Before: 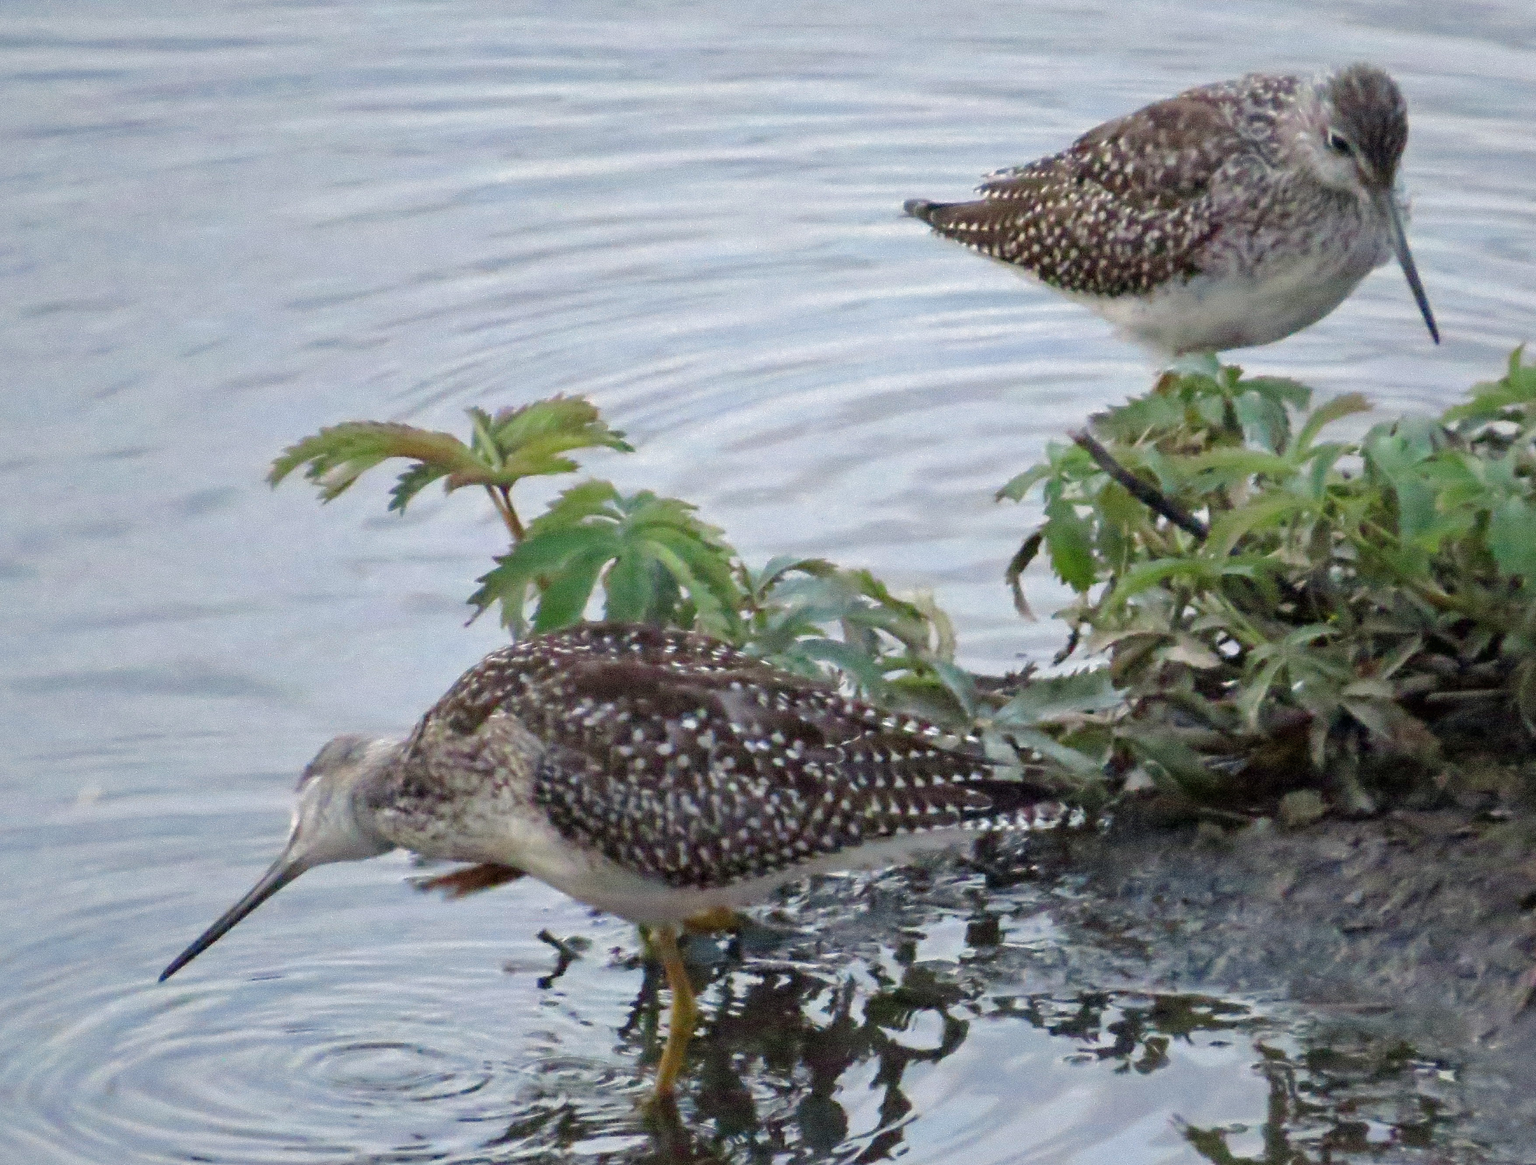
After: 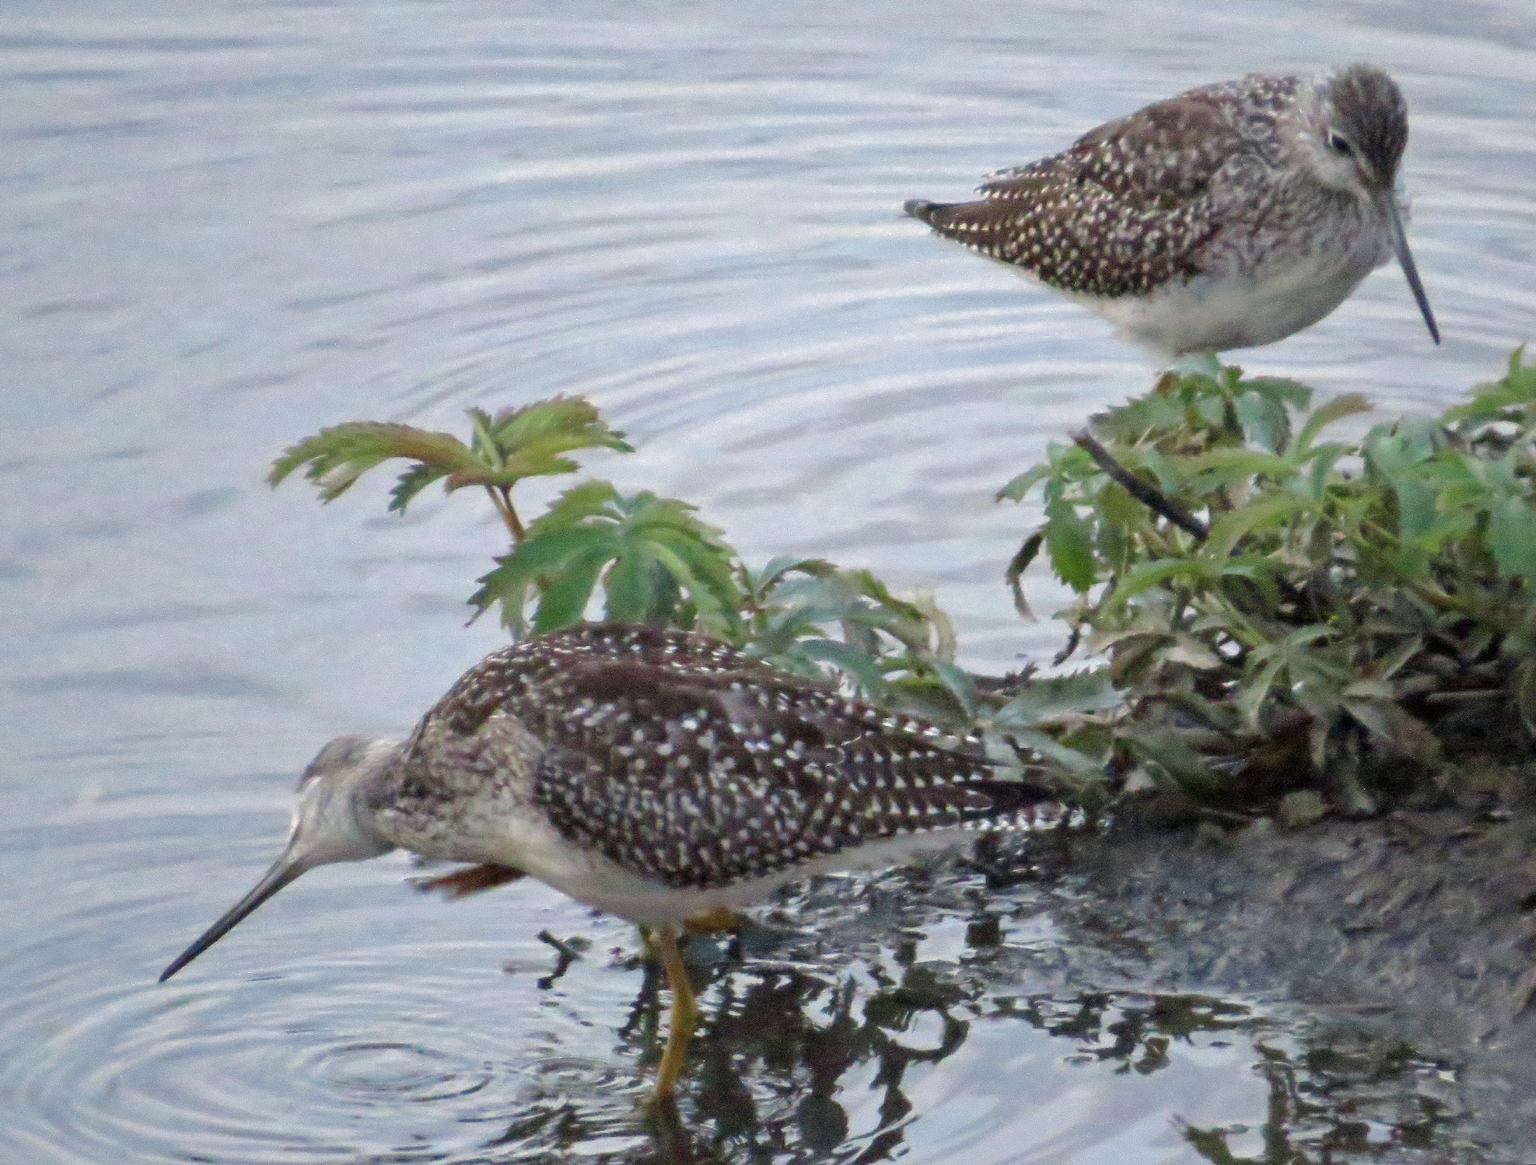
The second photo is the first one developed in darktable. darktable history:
soften: size 10%, saturation 50%, brightness 0.2 EV, mix 10%
exposure: compensate highlight preservation false
